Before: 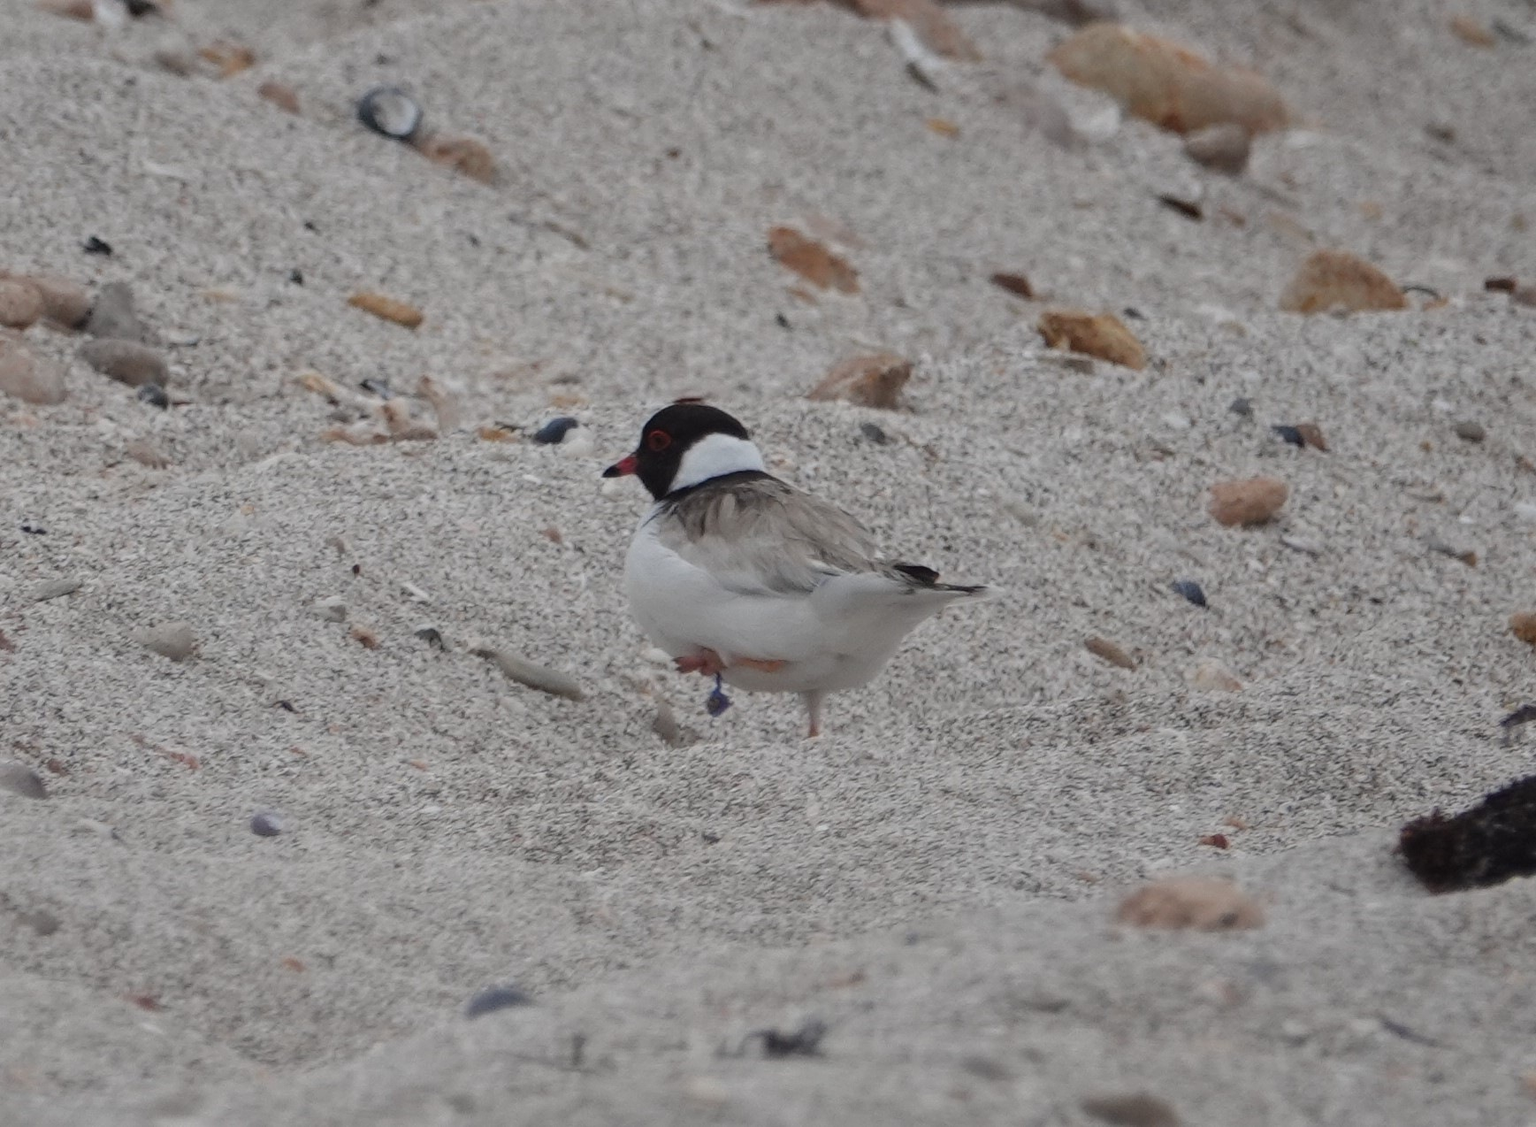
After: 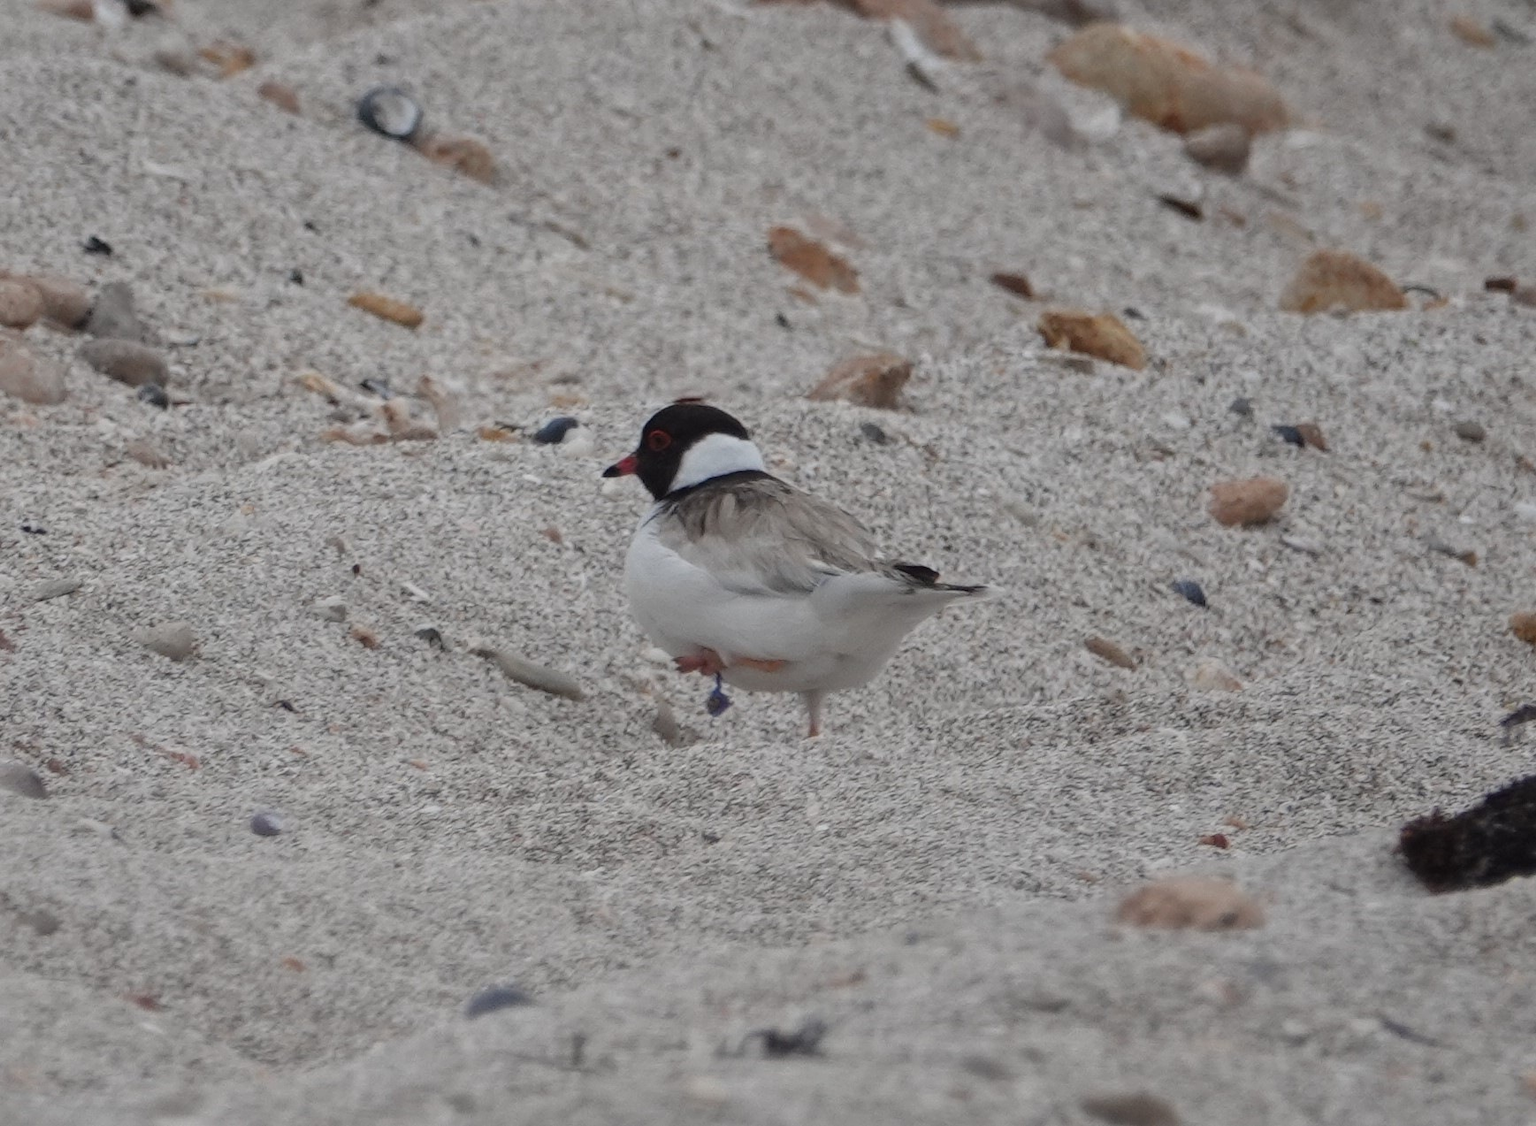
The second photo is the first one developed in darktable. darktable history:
local contrast: mode bilateral grid, contrast 9, coarseness 25, detail 115%, midtone range 0.2
